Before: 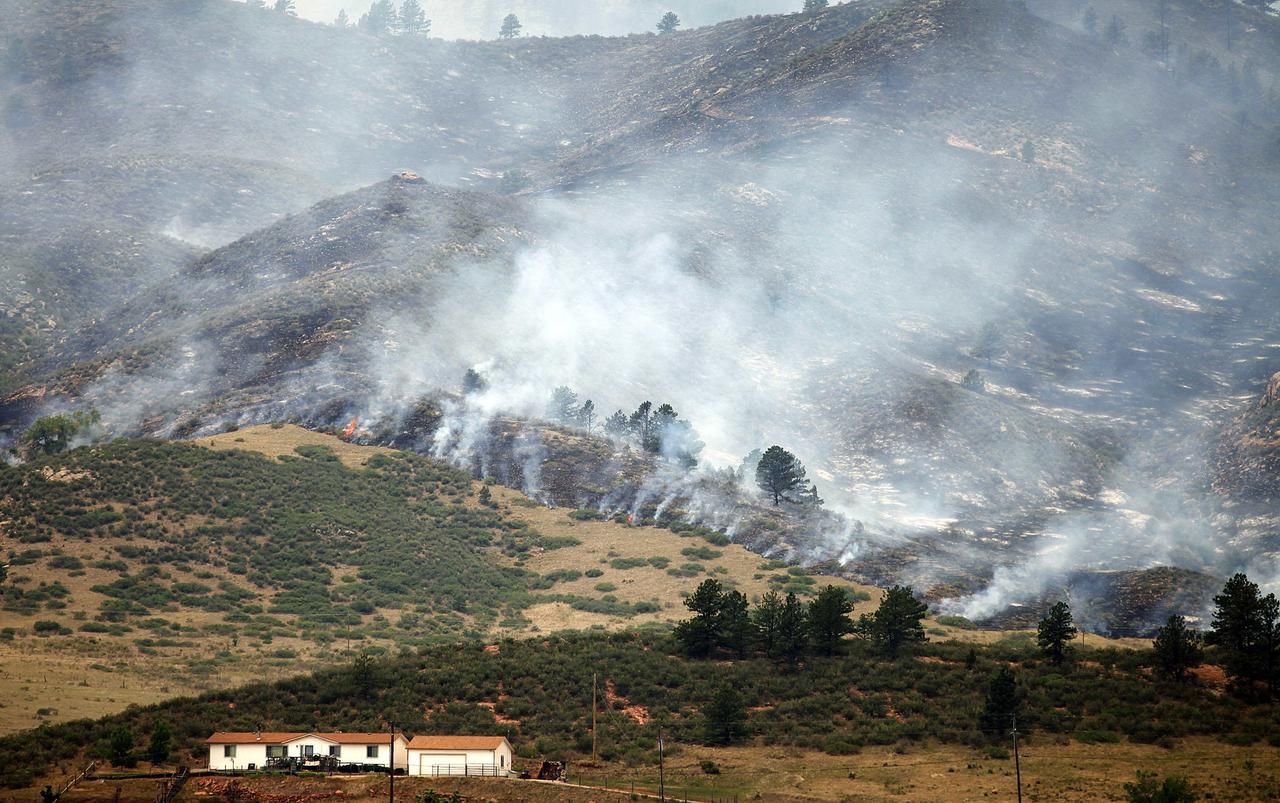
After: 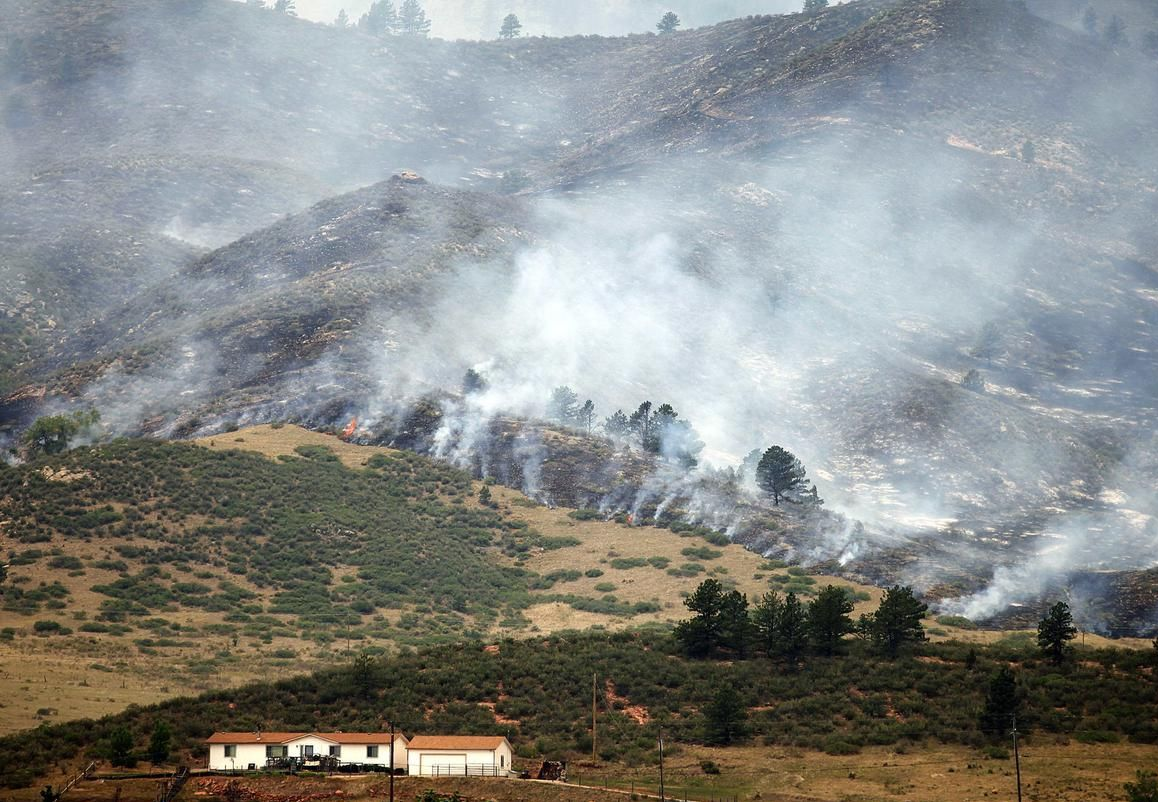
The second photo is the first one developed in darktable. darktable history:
crop: right 9.523%, bottom 0.042%
